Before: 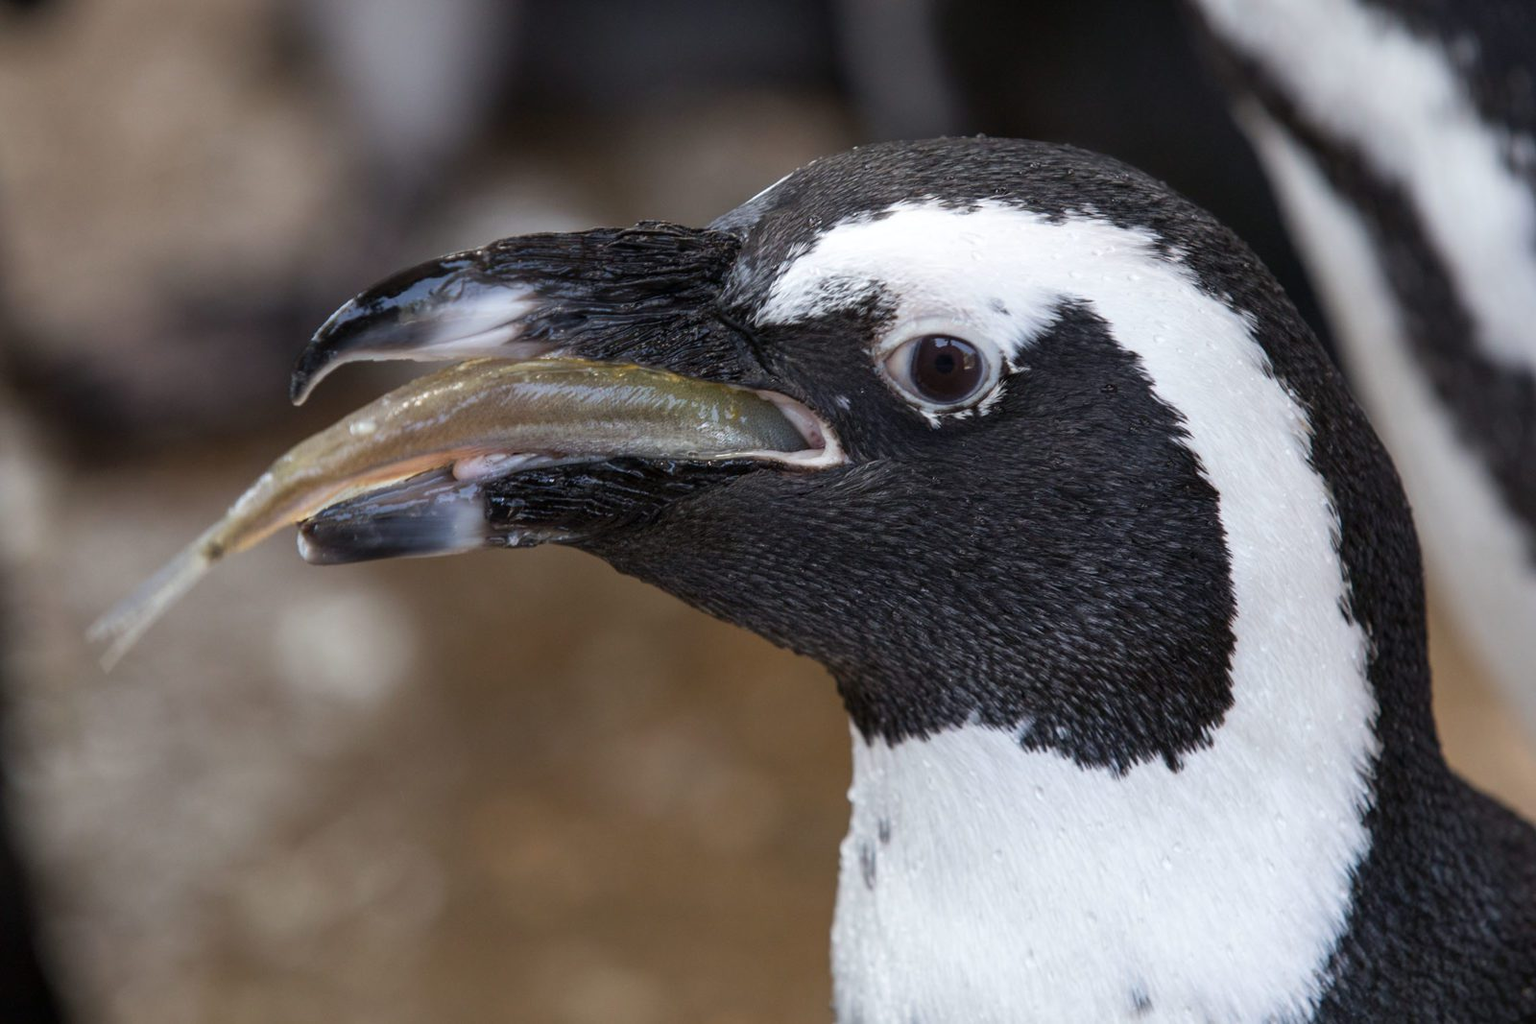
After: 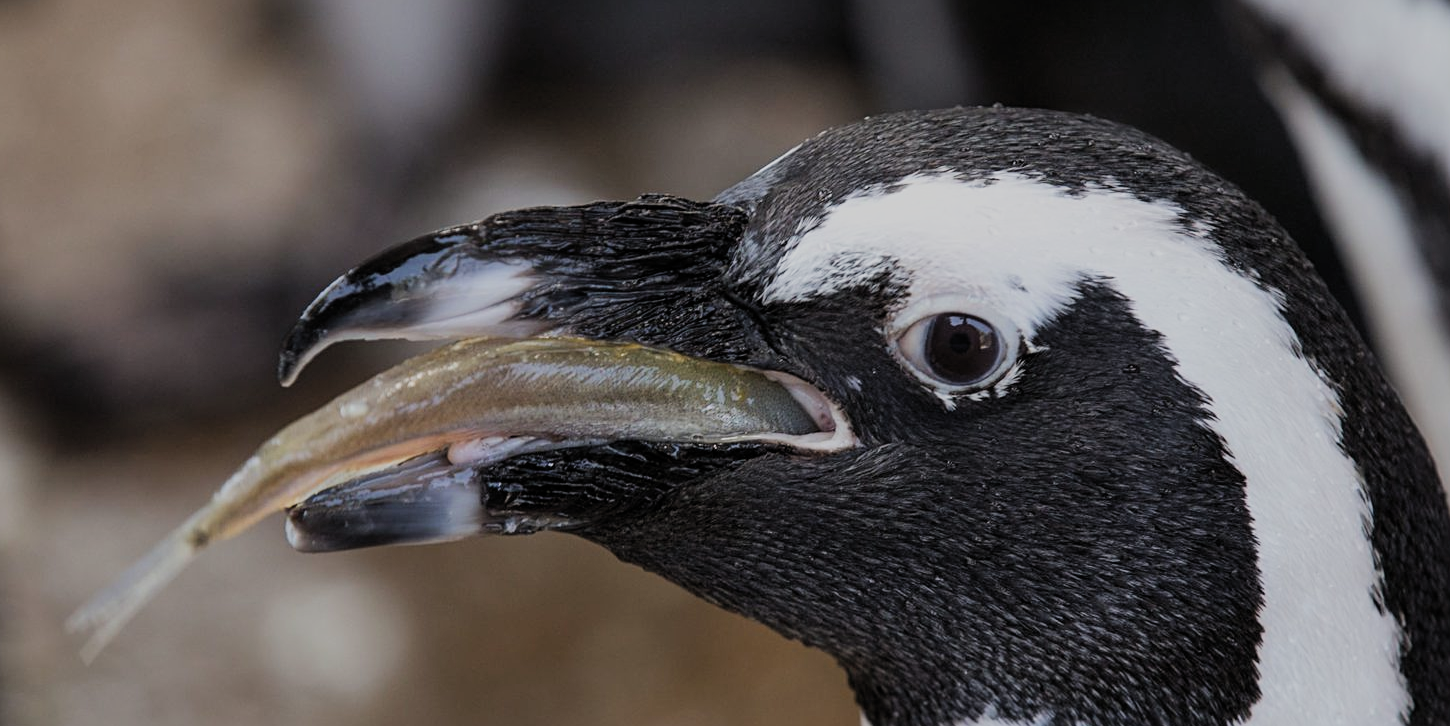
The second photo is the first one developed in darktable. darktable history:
sharpen: radius 2.2, amount 0.386, threshold 0.141
crop: left 1.557%, top 3.432%, right 7.783%, bottom 28.492%
filmic rgb: black relative exposure -7.65 EV, white relative exposure 4.56 EV, threshold 2.99 EV, hardness 3.61, color science v5 (2021), contrast in shadows safe, contrast in highlights safe, enable highlight reconstruction true
